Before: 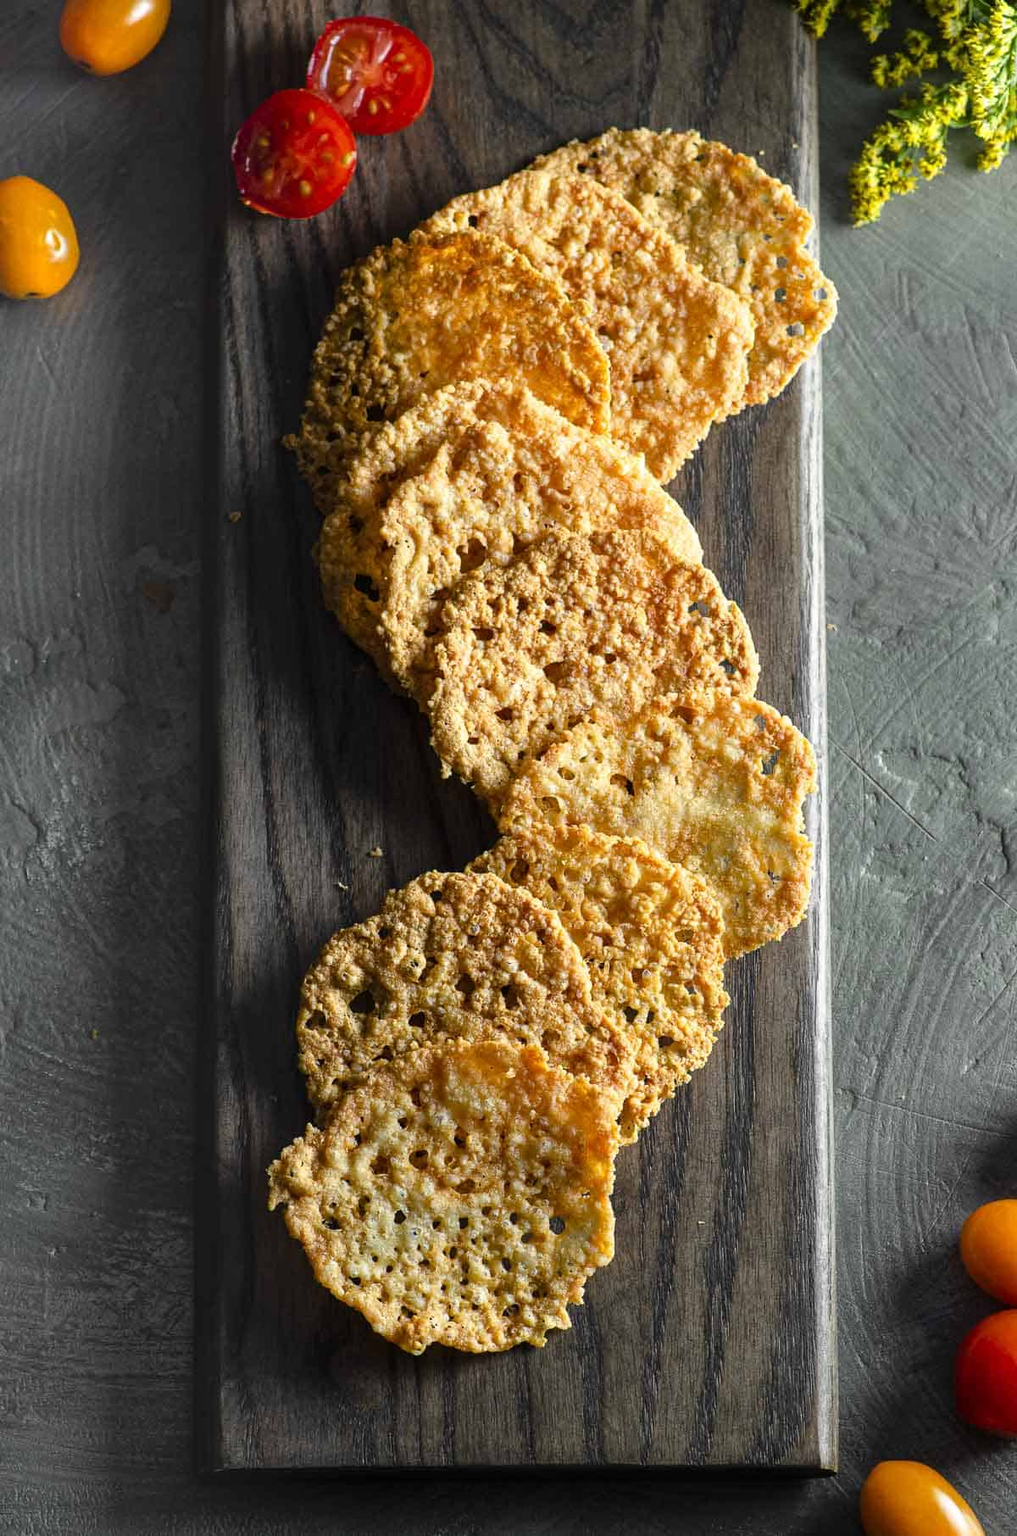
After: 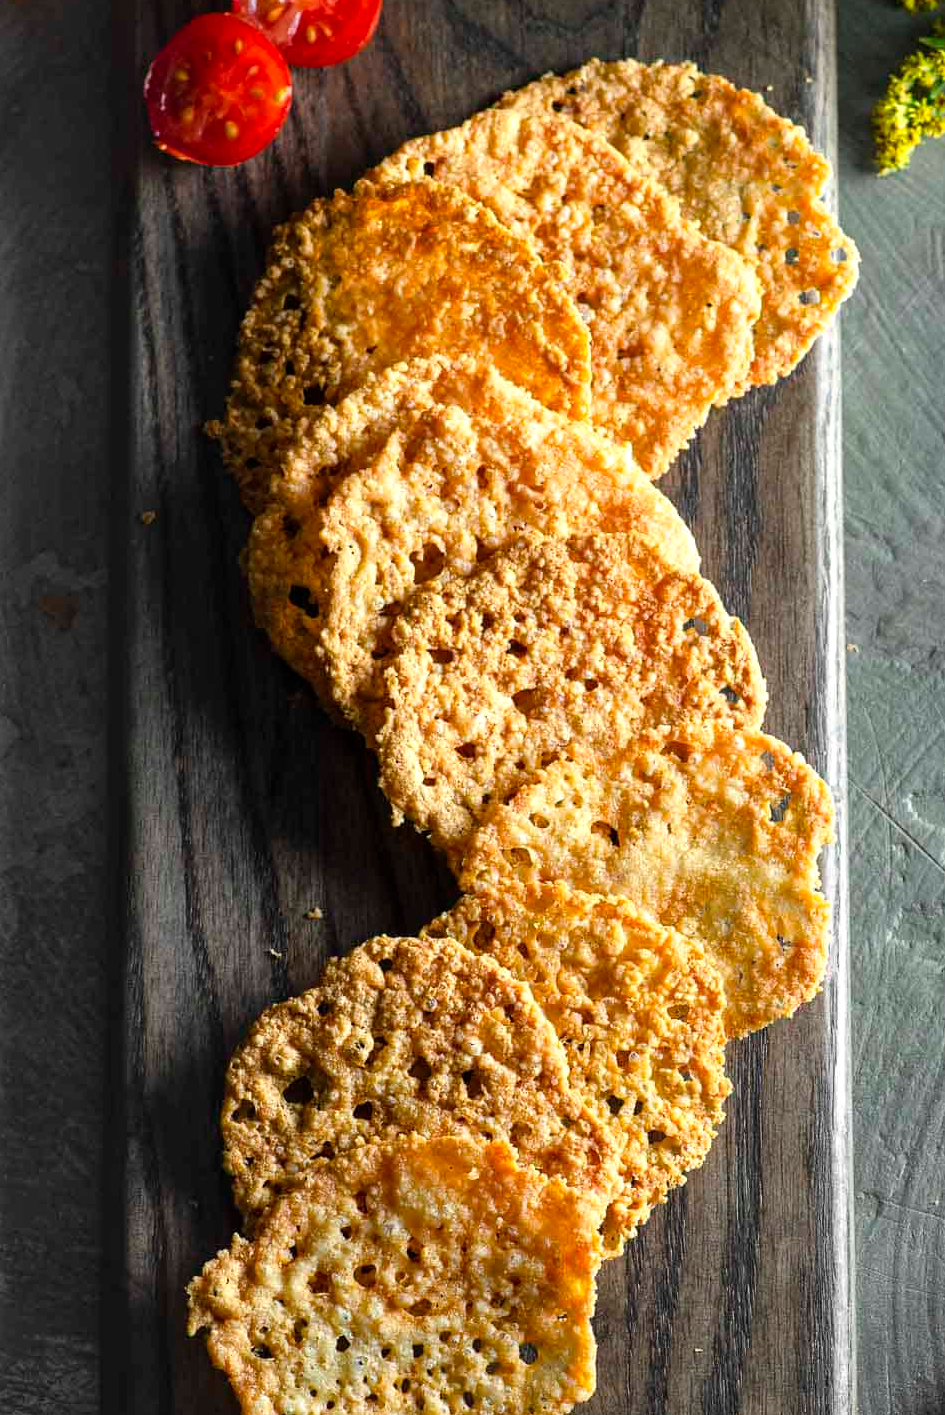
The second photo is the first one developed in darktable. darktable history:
crop and rotate: left 10.77%, top 5.1%, right 10.41%, bottom 16.76%
levels: levels [0, 0.476, 0.951]
